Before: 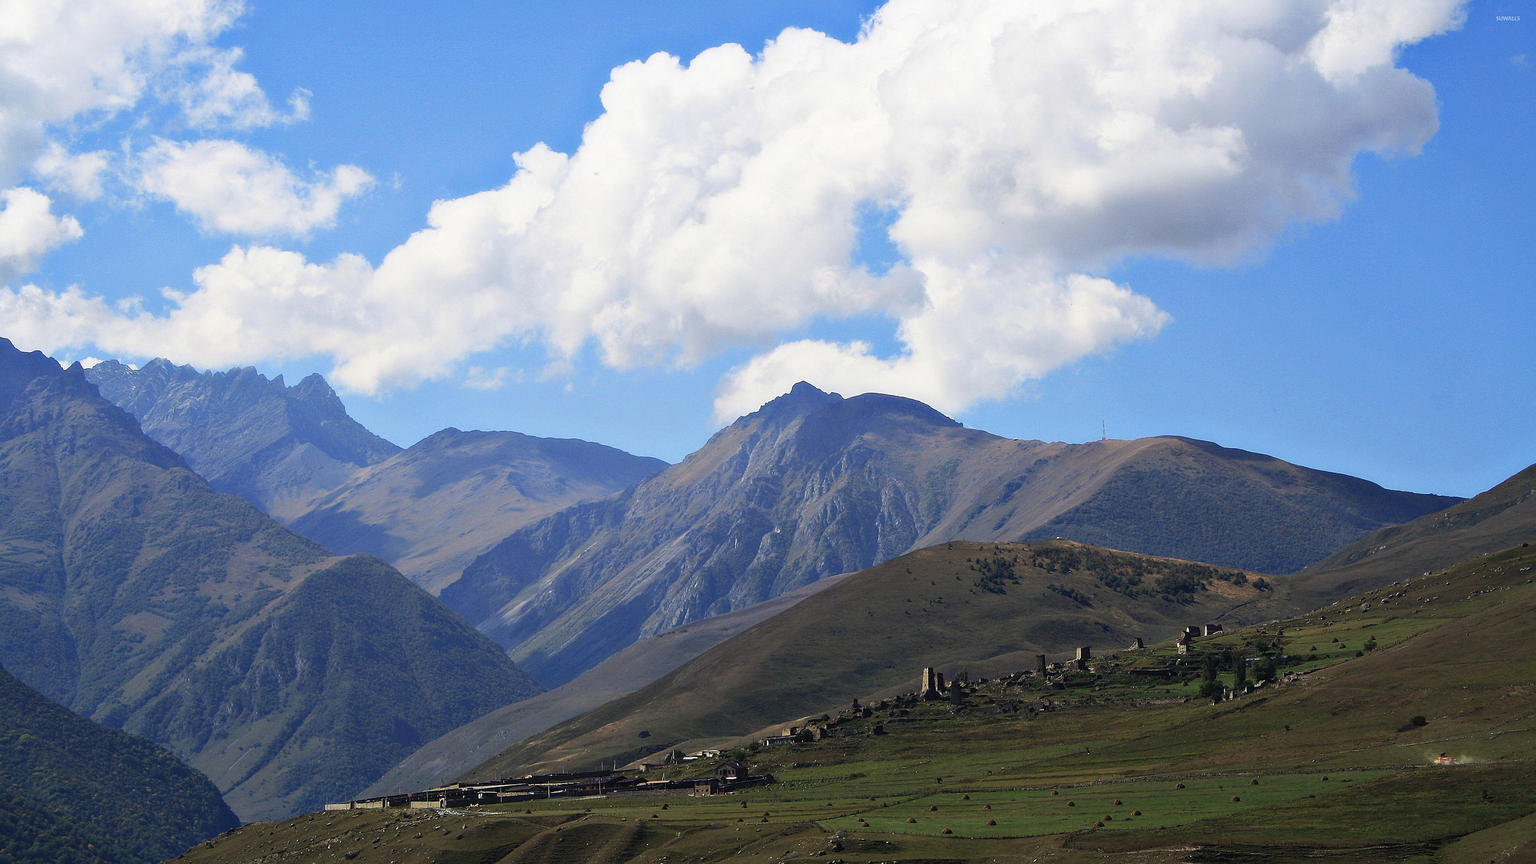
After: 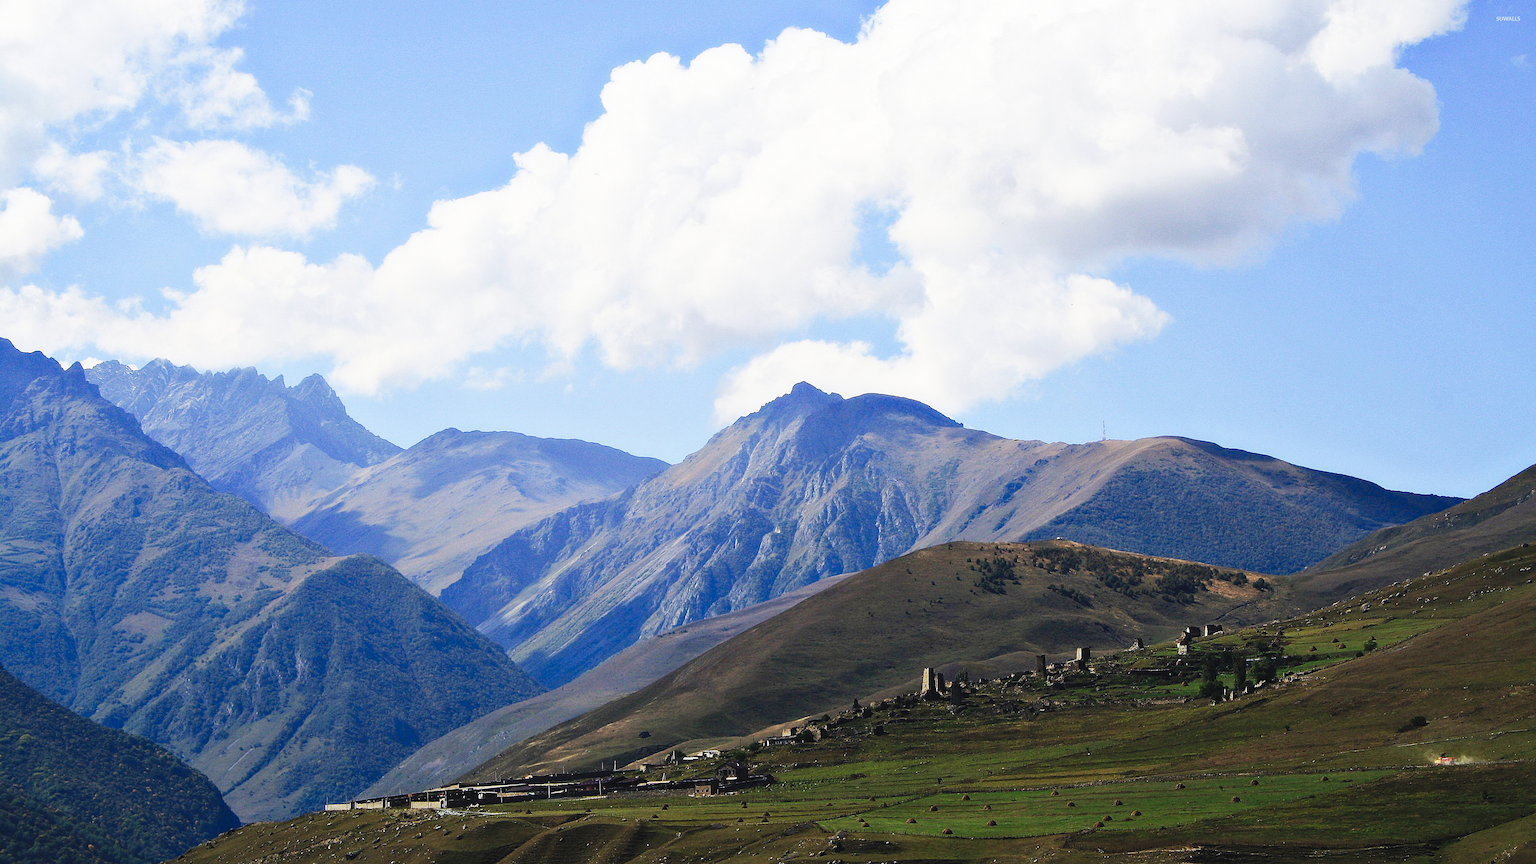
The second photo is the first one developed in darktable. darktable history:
tone curve: curves: ch0 [(0, 0.026) (0.184, 0.172) (0.391, 0.468) (0.446, 0.56) (0.605, 0.758) (0.831, 0.931) (0.992, 1)]; ch1 [(0, 0) (0.437, 0.447) (0.501, 0.502) (0.538, 0.539) (0.574, 0.589) (0.617, 0.64) (0.699, 0.749) (0.859, 0.919) (1, 1)]; ch2 [(0, 0) (0.33, 0.301) (0.421, 0.443) (0.447, 0.482) (0.499, 0.509) (0.538, 0.564) (0.585, 0.615) (0.664, 0.664) (1, 1)], preserve colors none
